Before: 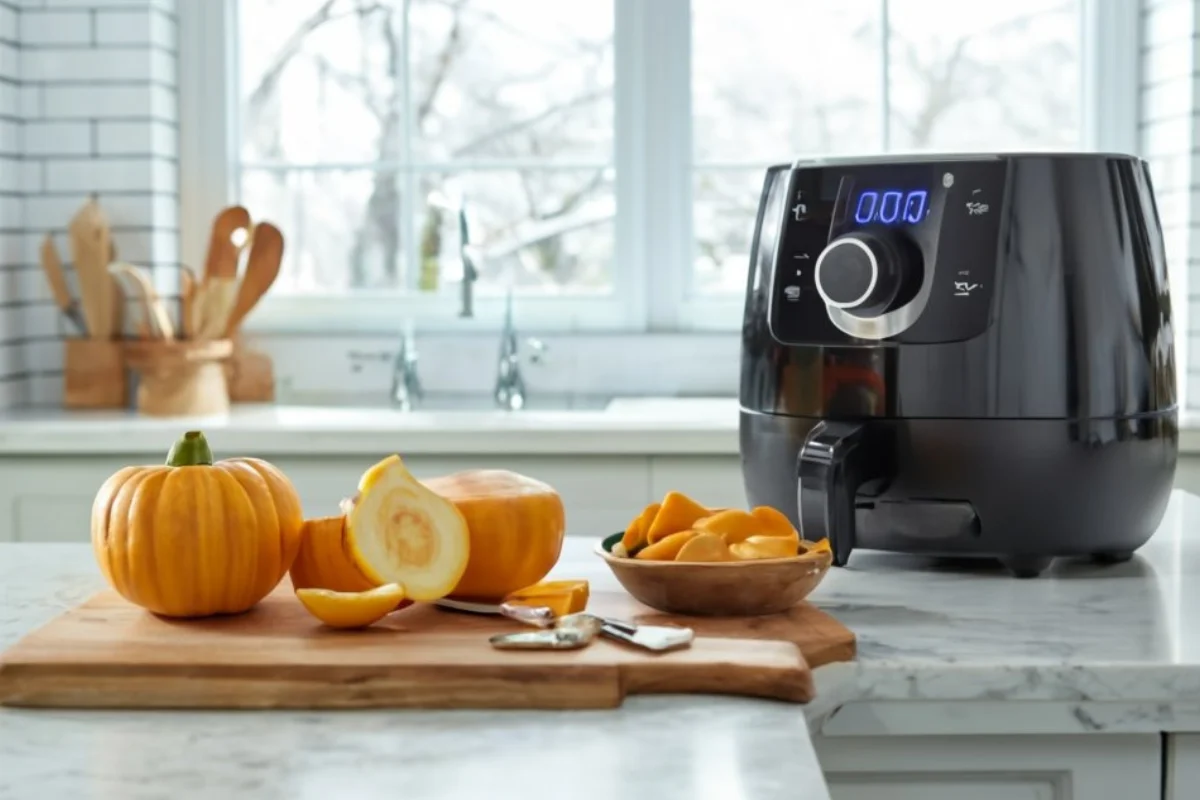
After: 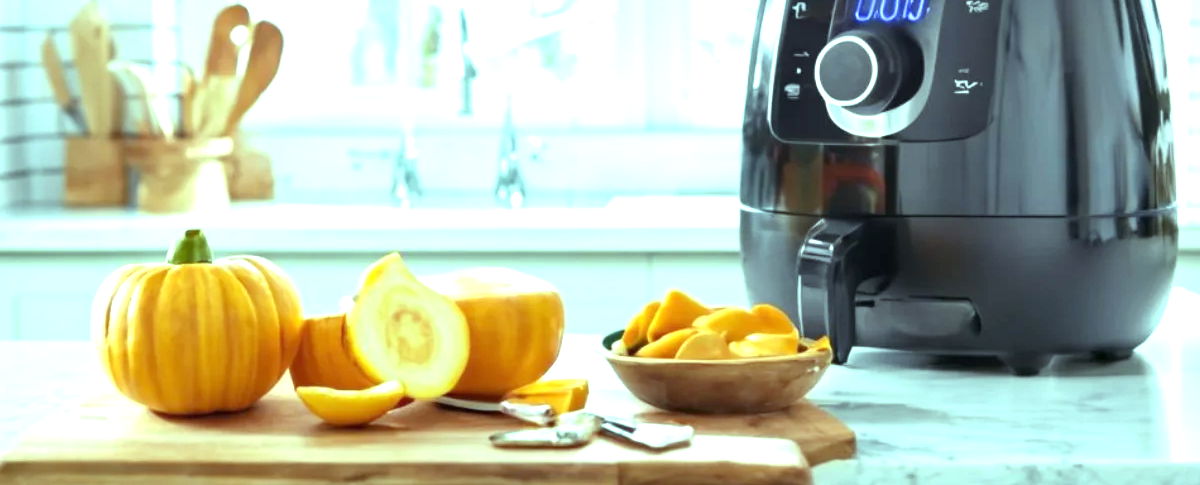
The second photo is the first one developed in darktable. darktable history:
crop and rotate: top 25.357%, bottom 13.942%
color balance: mode lift, gamma, gain (sRGB), lift [0.997, 0.979, 1.021, 1.011], gamma [1, 1.084, 0.916, 0.998], gain [1, 0.87, 1.13, 1.101], contrast 4.55%, contrast fulcrum 38.24%, output saturation 104.09%
exposure: exposure 1.061 EV, compensate highlight preservation false
